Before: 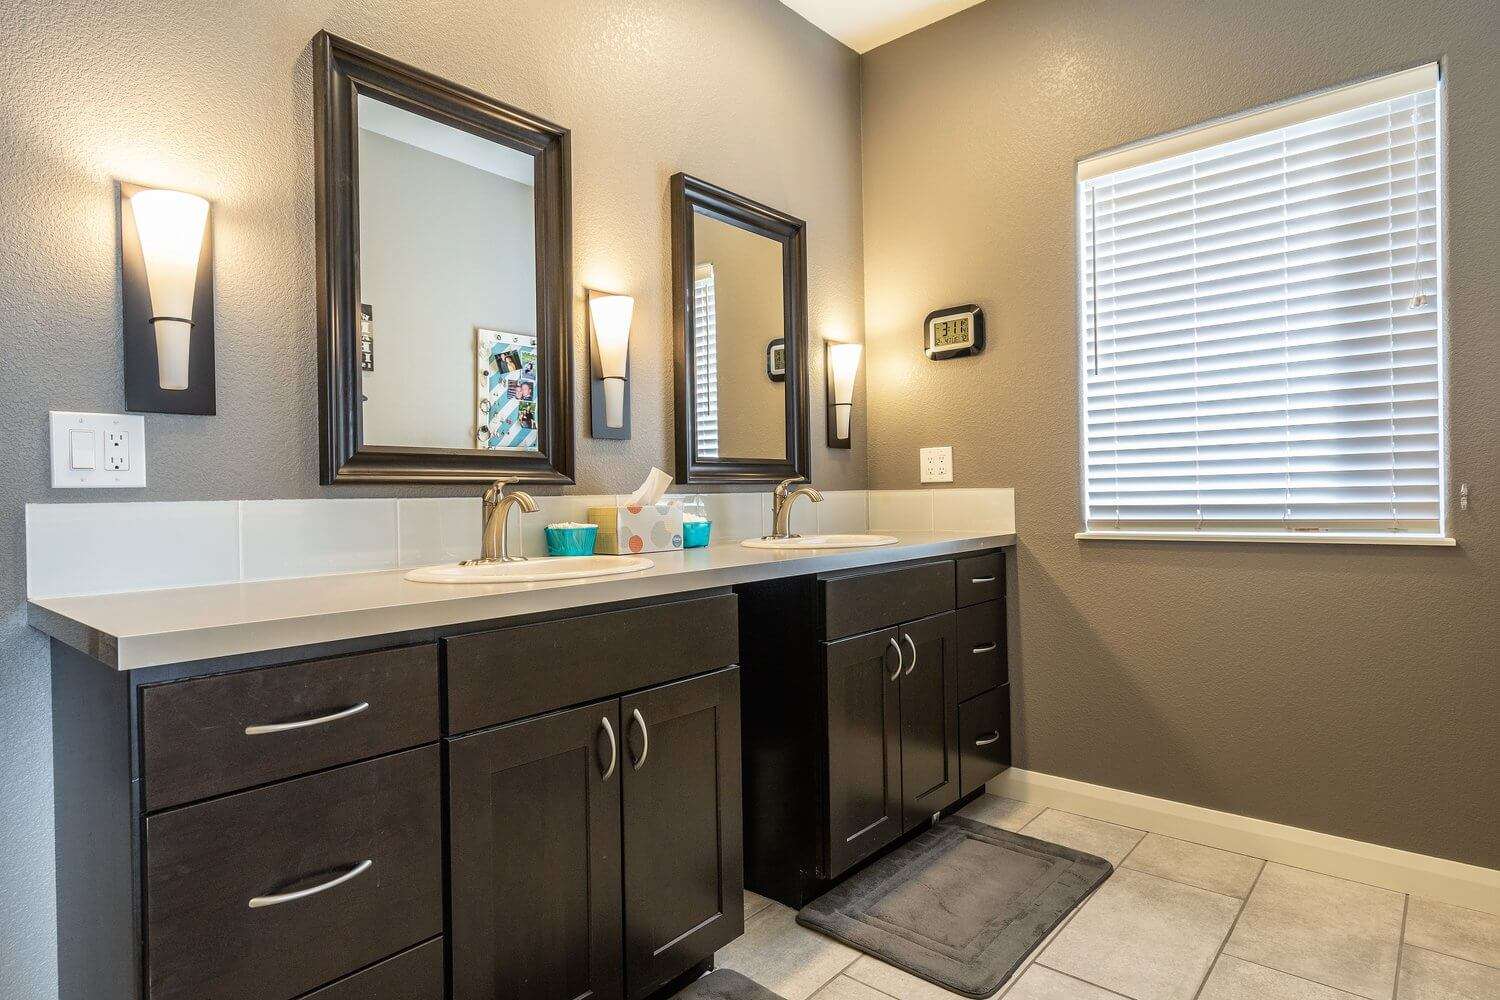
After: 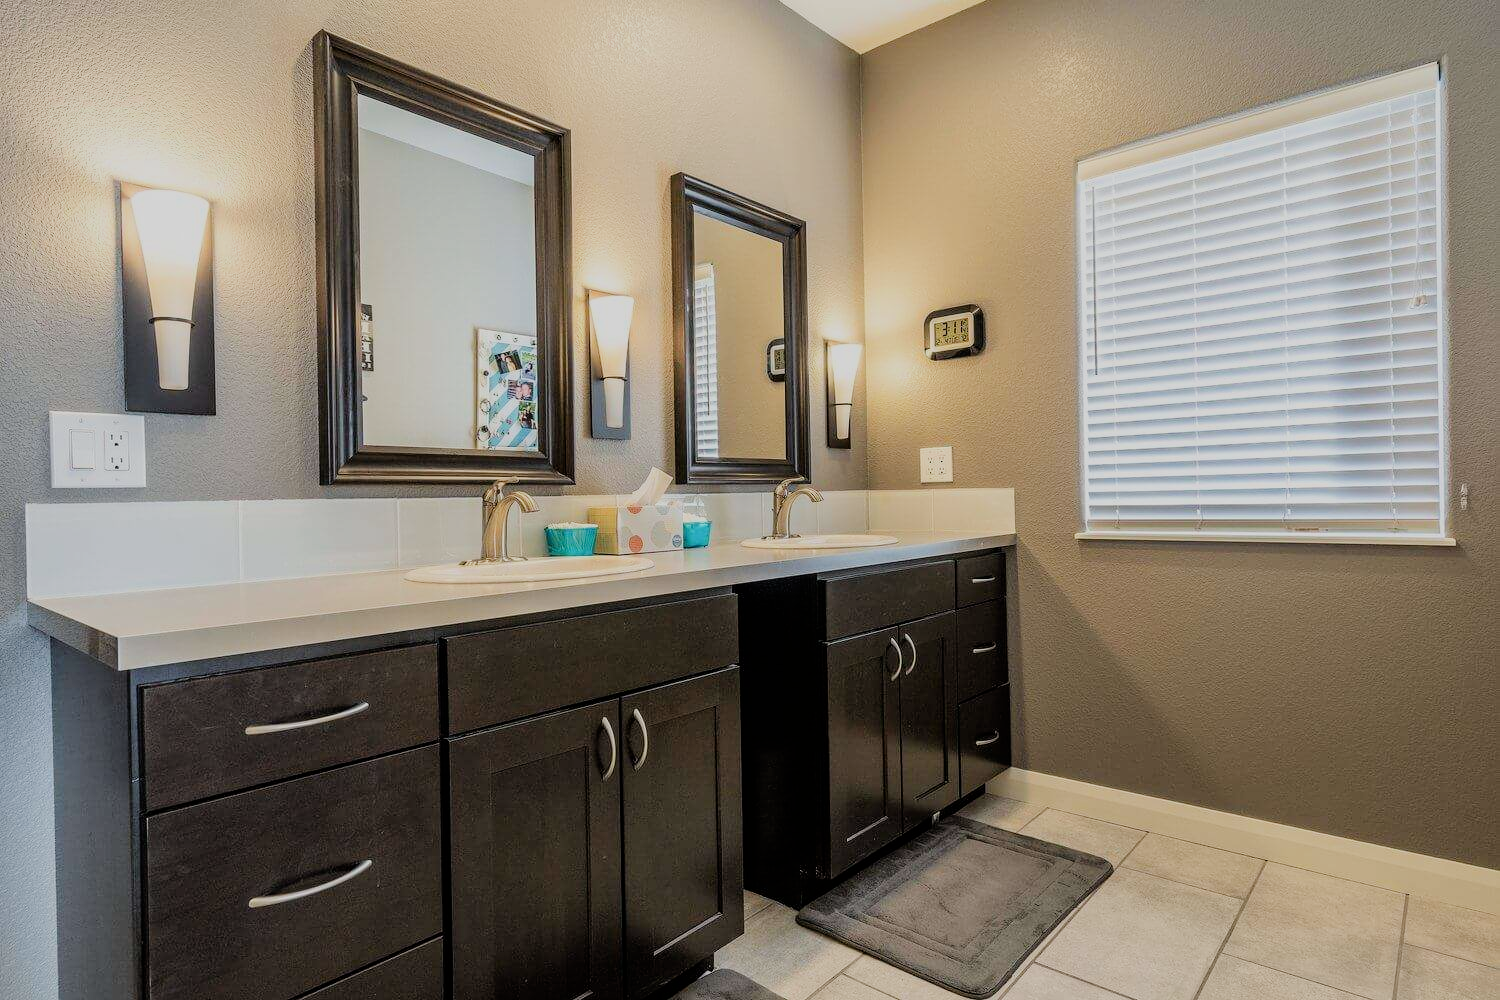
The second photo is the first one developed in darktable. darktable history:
bloom: size 5%, threshold 95%, strength 15%
filmic rgb: black relative exposure -7.65 EV, white relative exposure 4.56 EV, hardness 3.61
